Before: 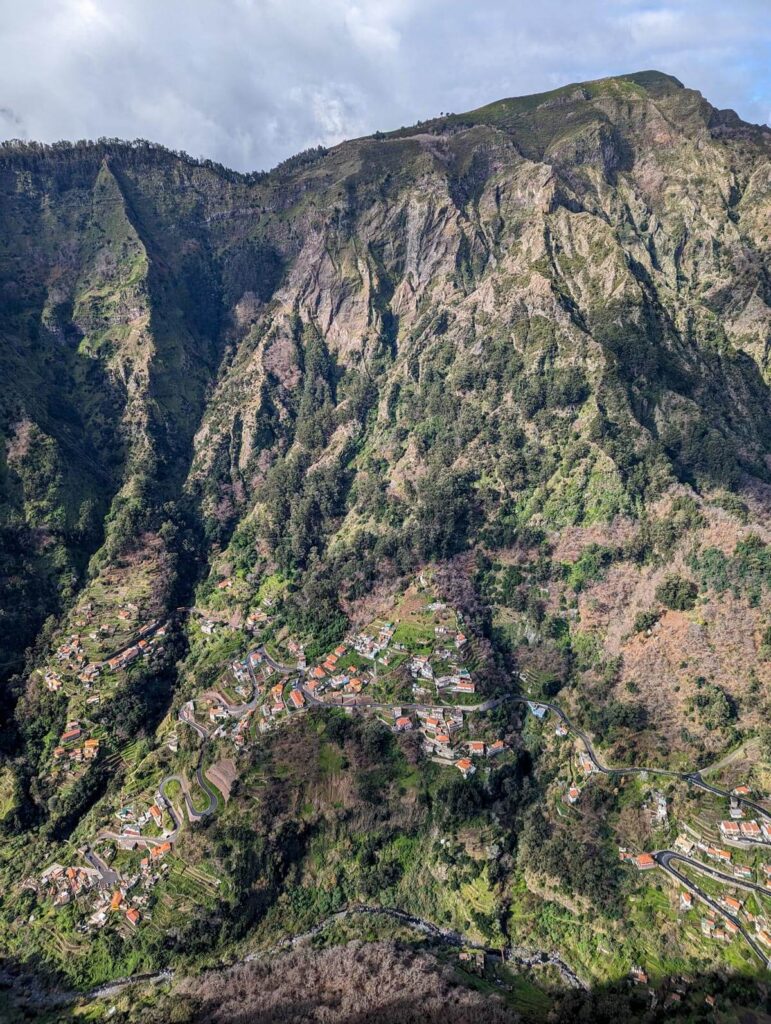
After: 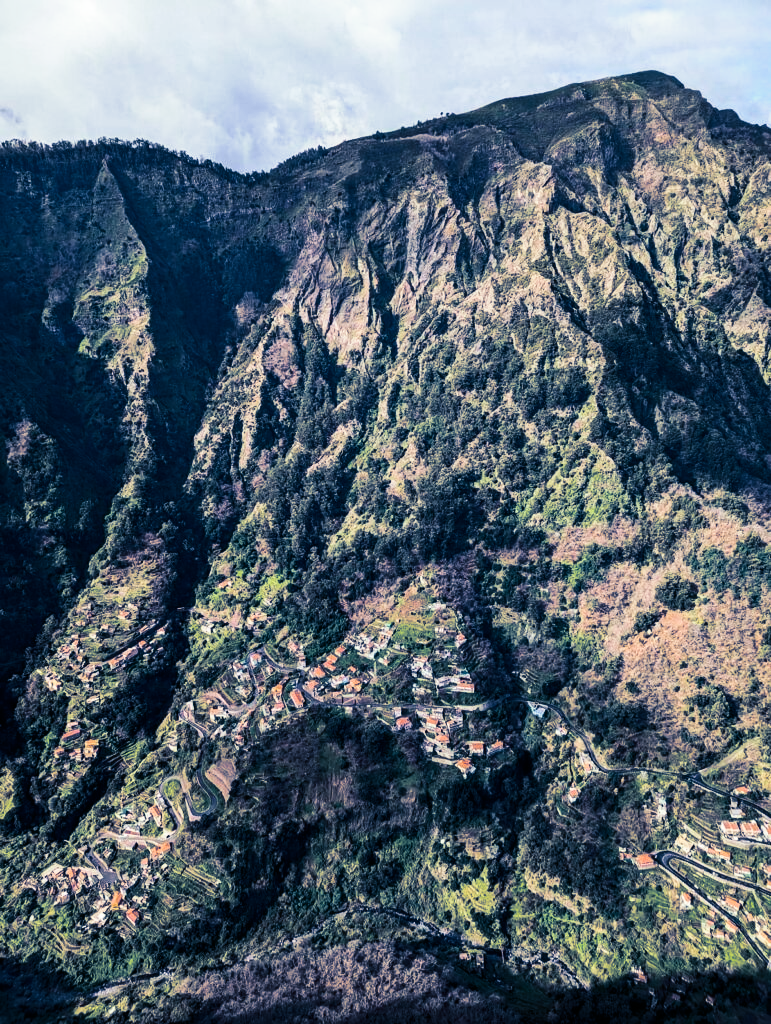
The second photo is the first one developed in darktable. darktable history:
velvia: strength 21.76%
contrast brightness saturation: contrast 0.28
split-toning: shadows › hue 226.8°, shadows › saturation 0.84
